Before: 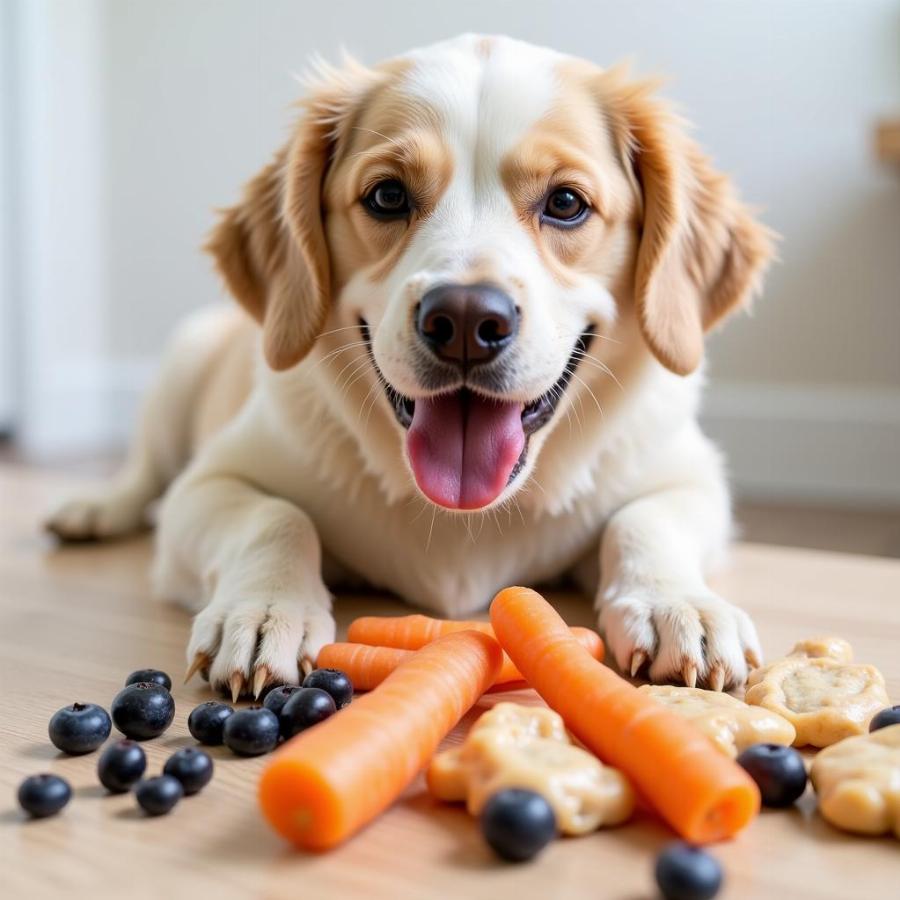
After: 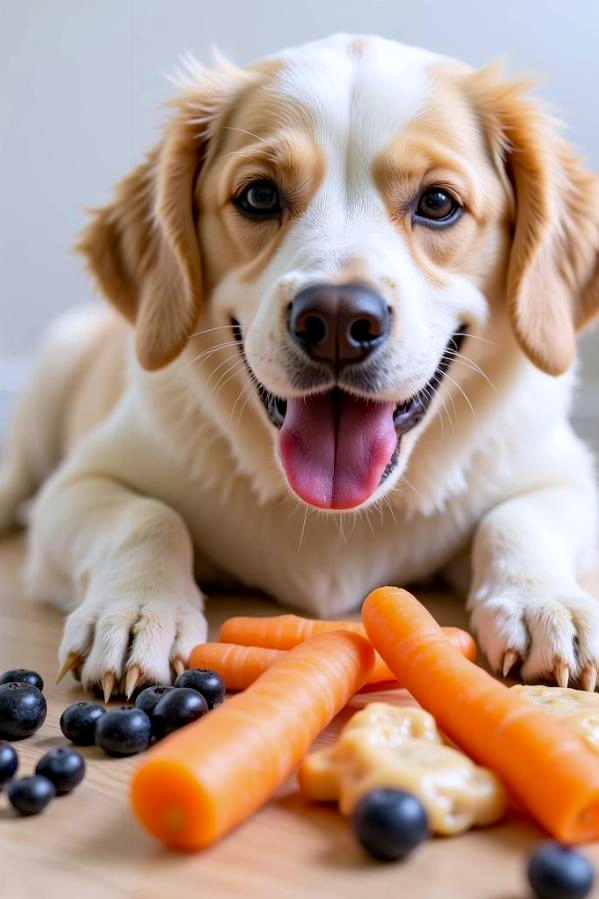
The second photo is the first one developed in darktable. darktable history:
haze removal: compatibility mode true, adaptive false
crop and rotate: left 14.292%, right 19.041%
white balance: red 0.984, blue 1.059
